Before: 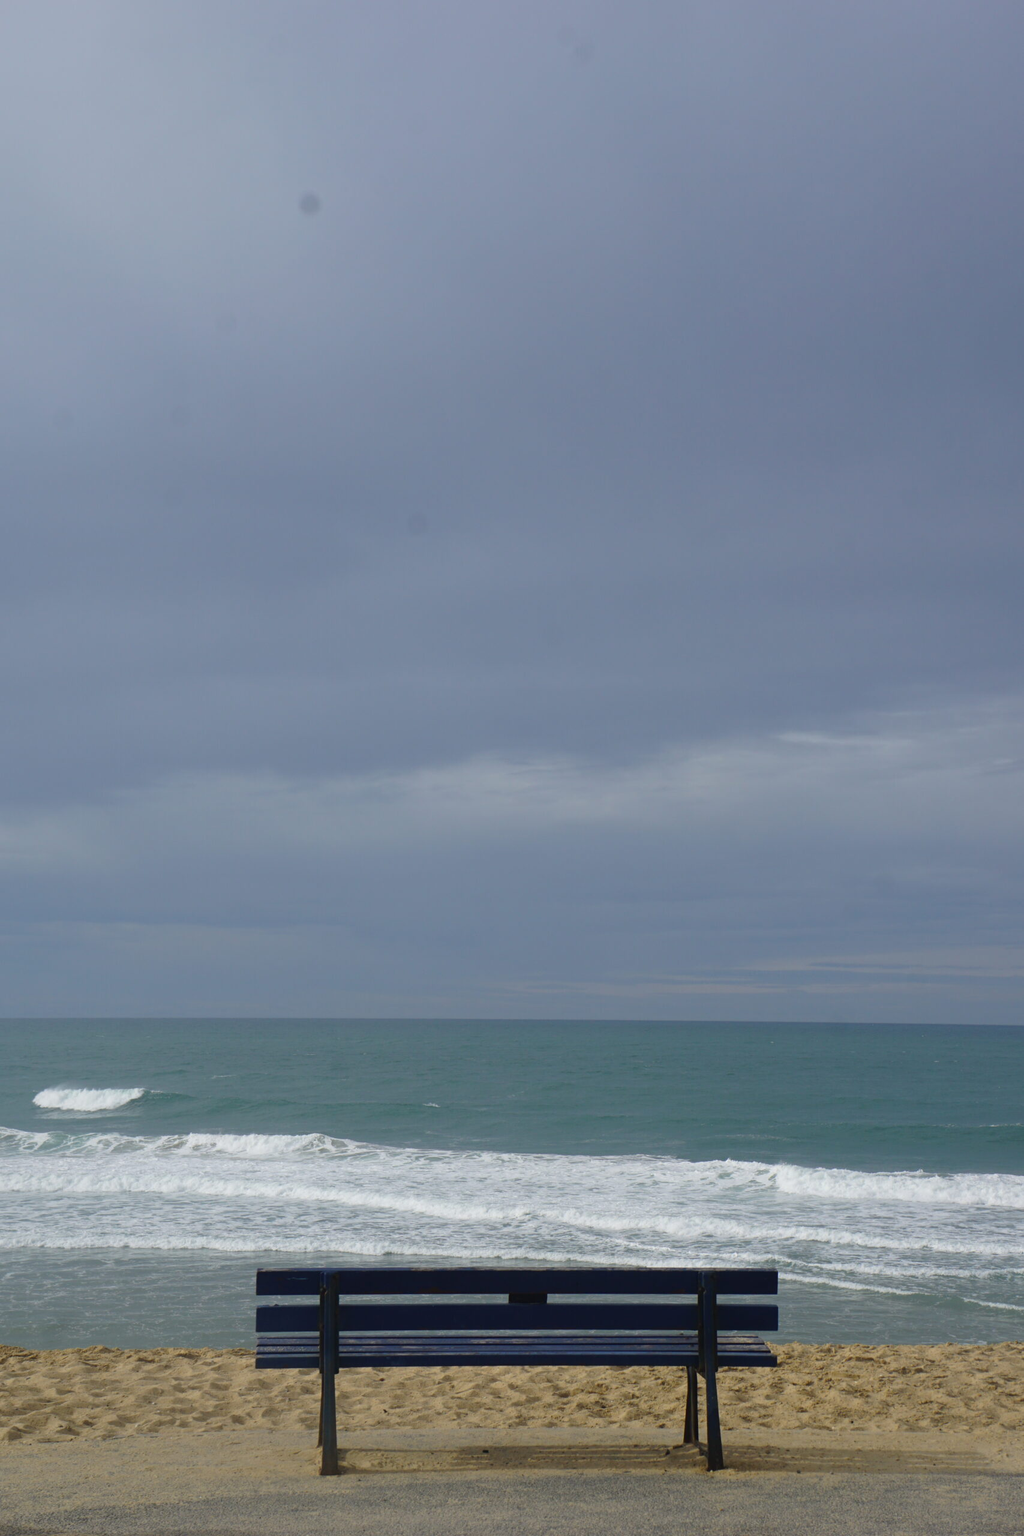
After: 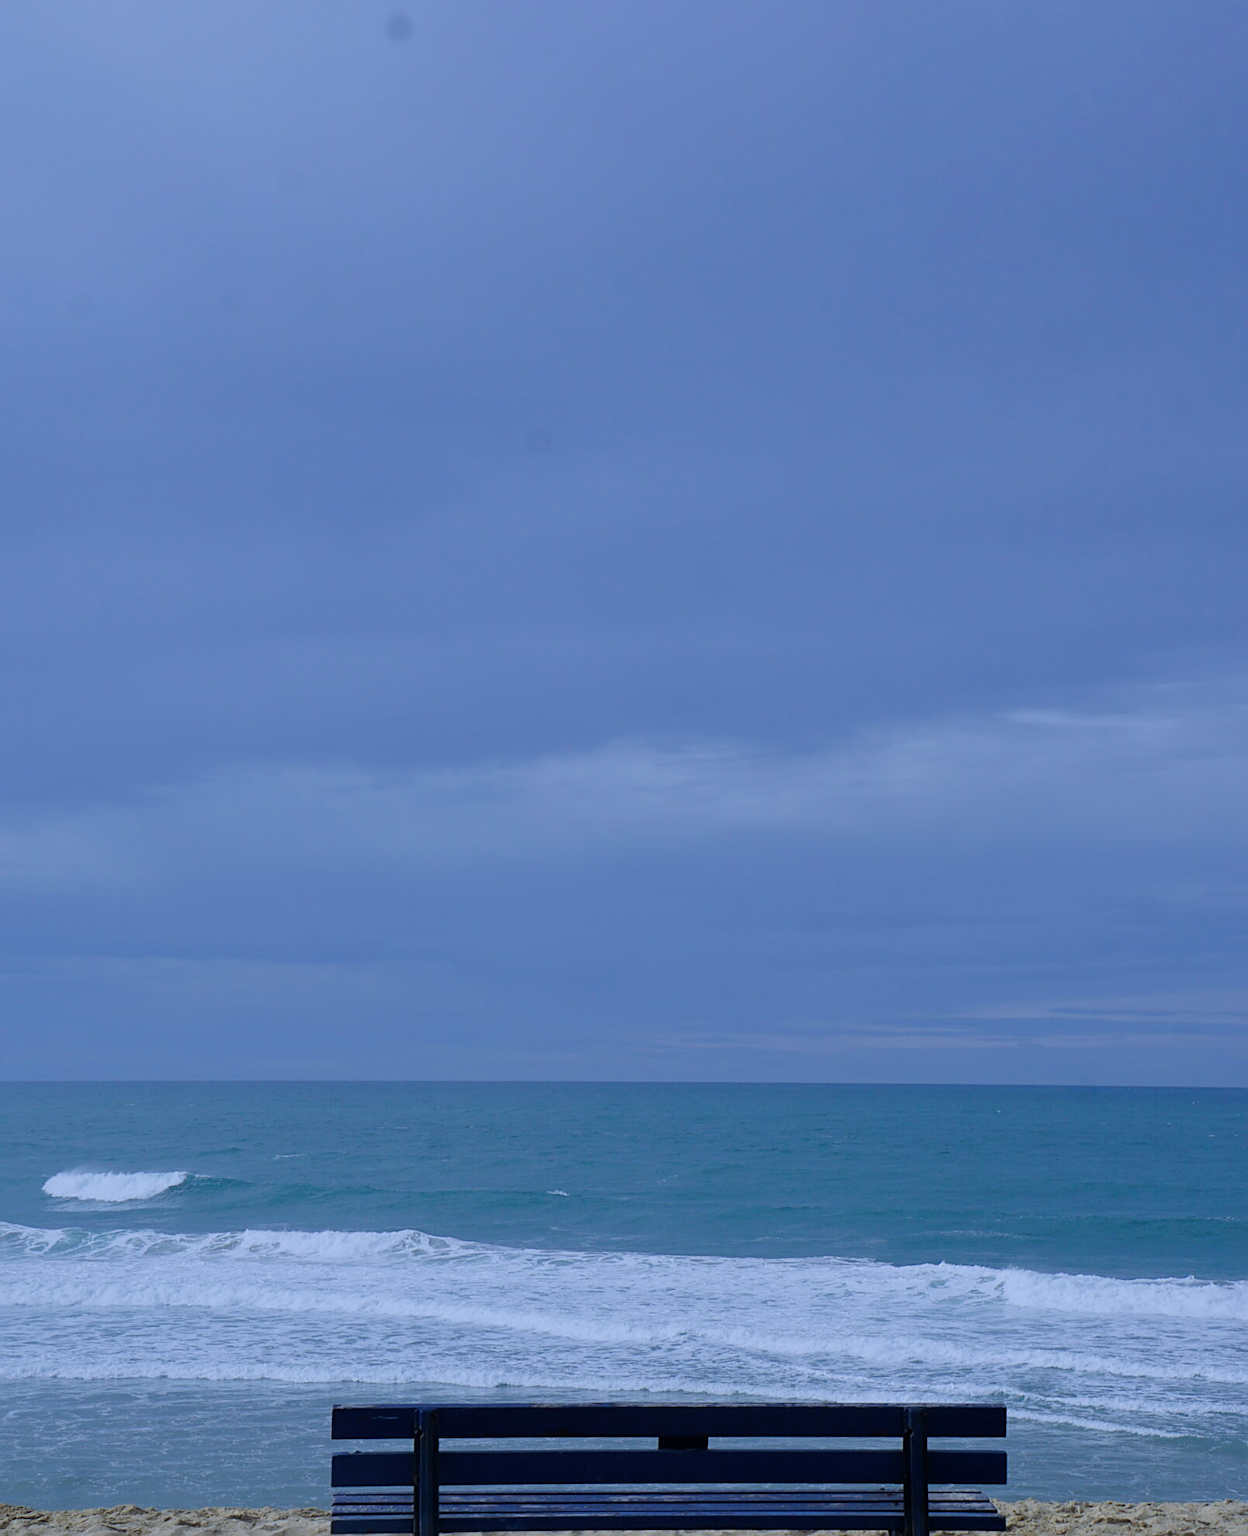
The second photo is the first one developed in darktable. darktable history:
crop and rotate: angle 0.076°, top 11.846%, right 5.605%, bottom 10.68%
sharpen: on, module defaults
color calibration: illuminant as shot in camera, adaptation linear Bradford (ICC v4), x 0.407, y 0.404, temperature 3526.35 K
local contrast: mode bilateral grid, contrast 20, coarseness 50, detail 119%, midtone range 0.2
filmic rgb: black relative exposure -7.65 EV, white relative exposure 4.56 EV, hardness 3.61
